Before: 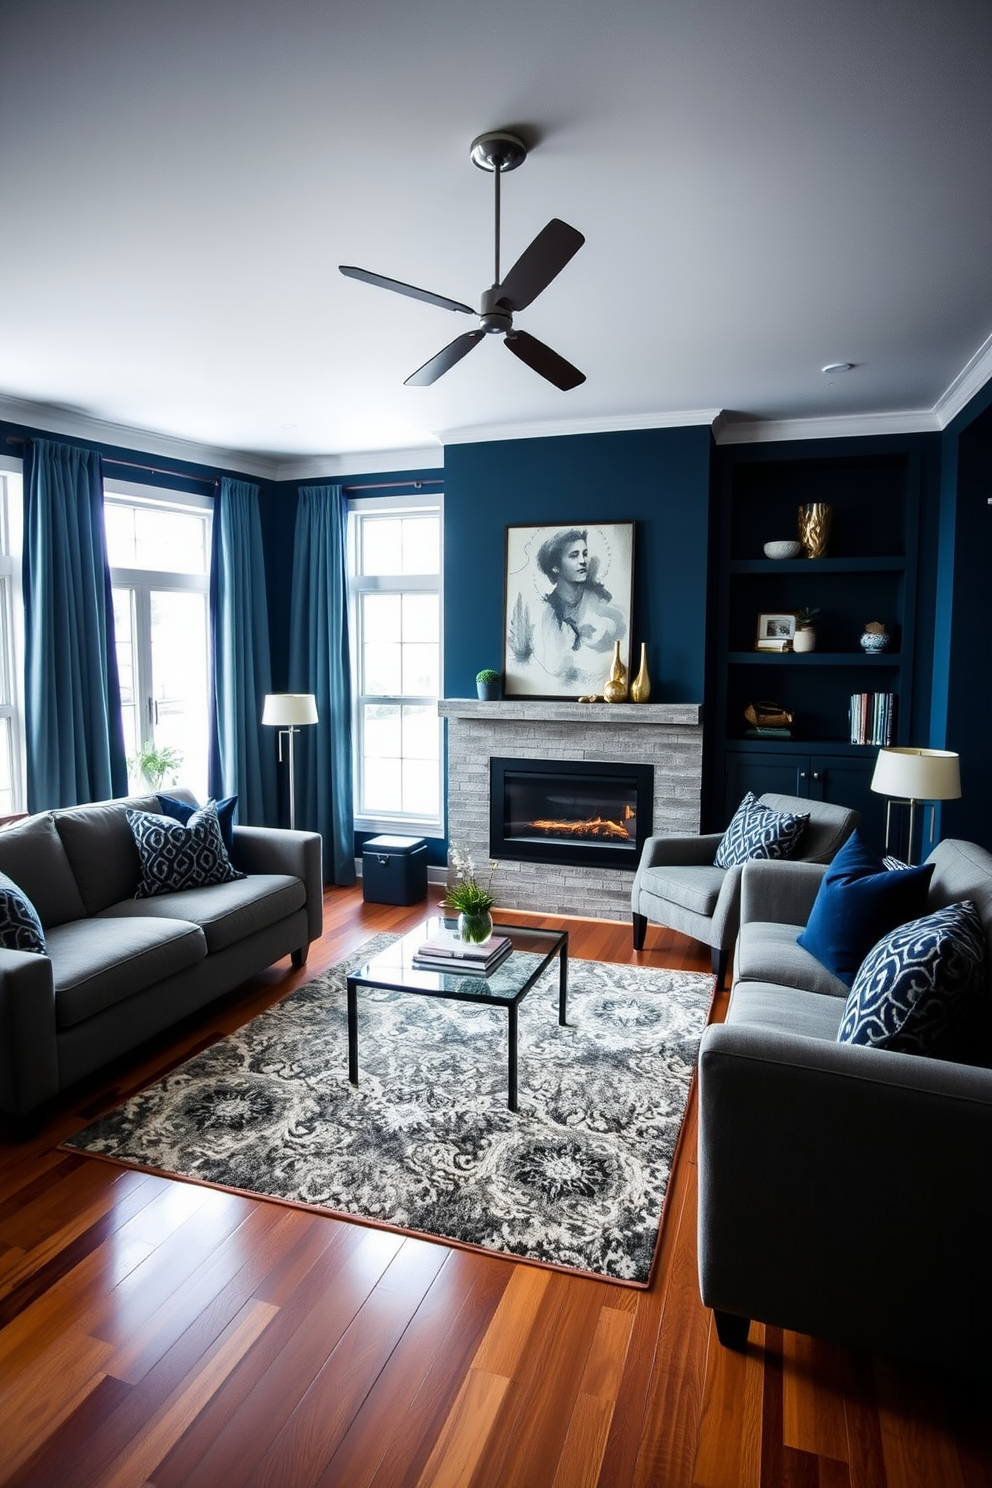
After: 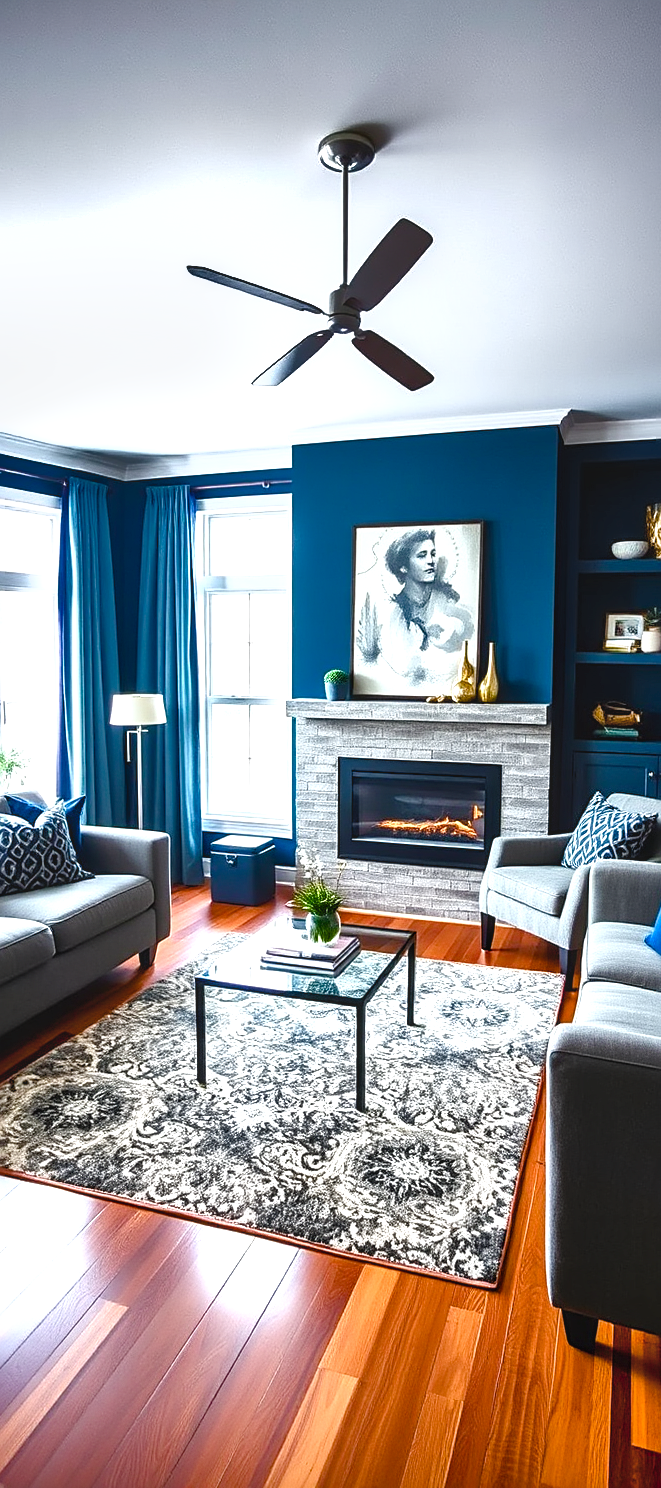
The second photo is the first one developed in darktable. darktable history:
sharpen: on, module defaults
shadows and highlights: shadows 59.44, soften with gaussian
exposure: black level correction 0, exposure 0.897 EV, compensate highlight preservation false
color balance rgb: perceptual saturation grading › global saturation 39.109%, perceptual saturation grading › highlights -50.154%, perceptual saturation grading › shadows 30.463%, global vibrance 20%
local contrast: detail 113%
crop and rotate: left 15.403%, right 17.888%
tone equalizer: on, module defaults
